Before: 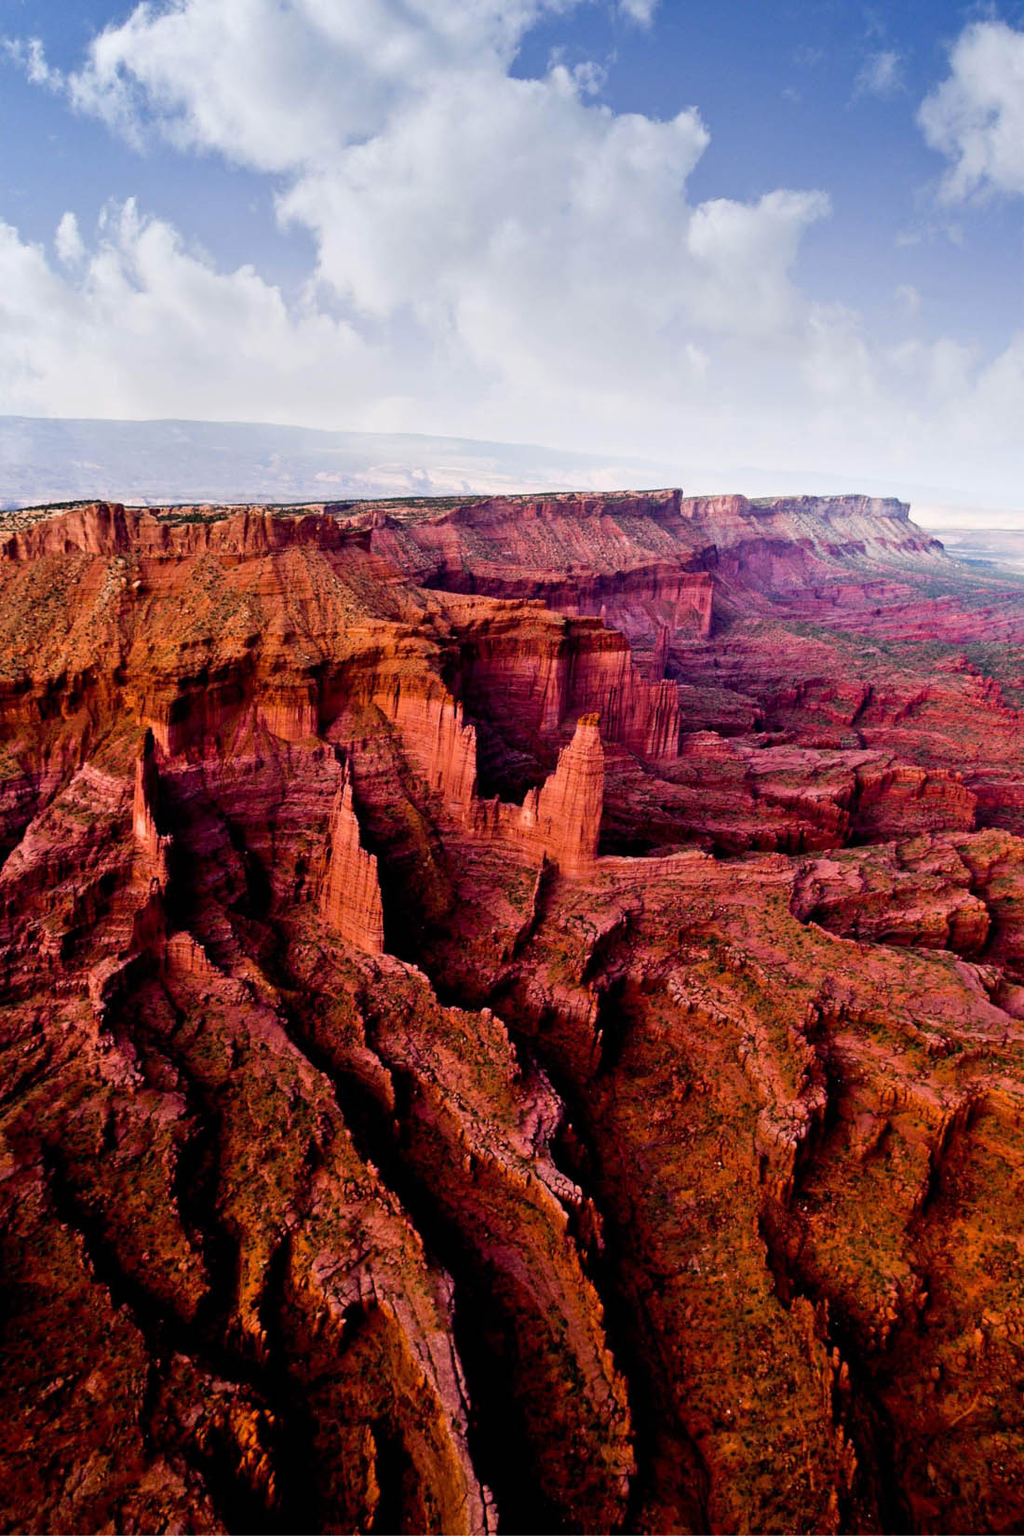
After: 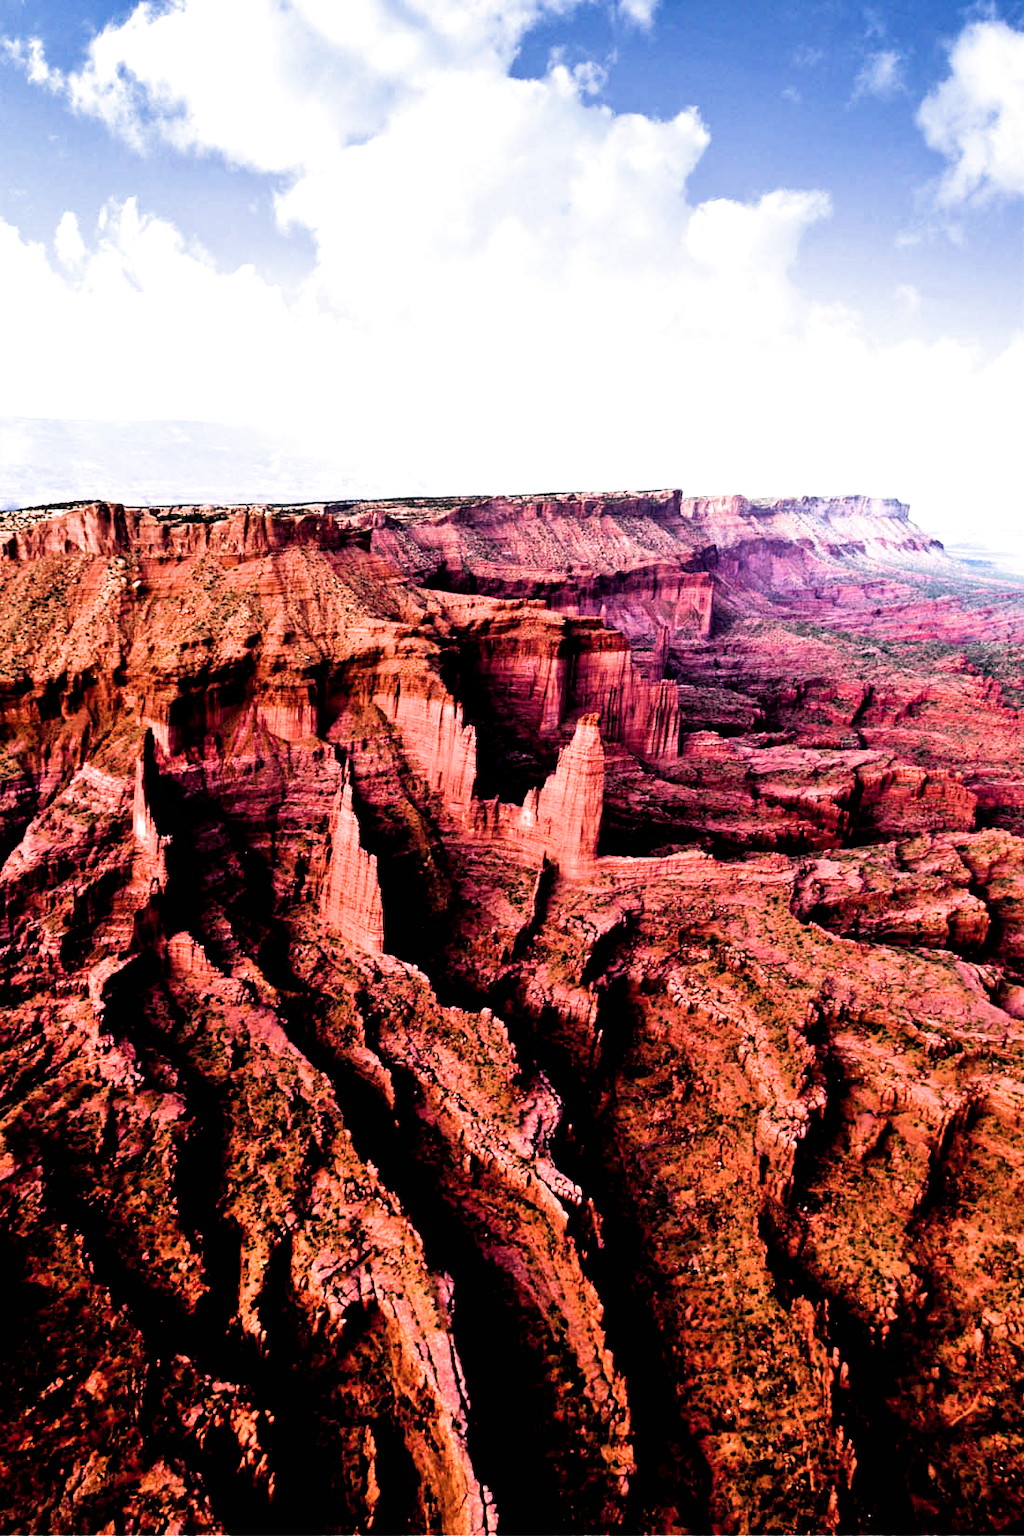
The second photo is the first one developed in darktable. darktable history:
shadows and highlights: radius 262.68, soften with gaussian
exposure: black level correction 0, exposure 0.702 EV, compensate highlight preservation false
filmic rgb: black relative exposure -3.76 EV, white relative exposure 2.37 EV, dynamic range scaling -49.38%, hardness 3.46, latitude 29.08%, contrast 1.795
